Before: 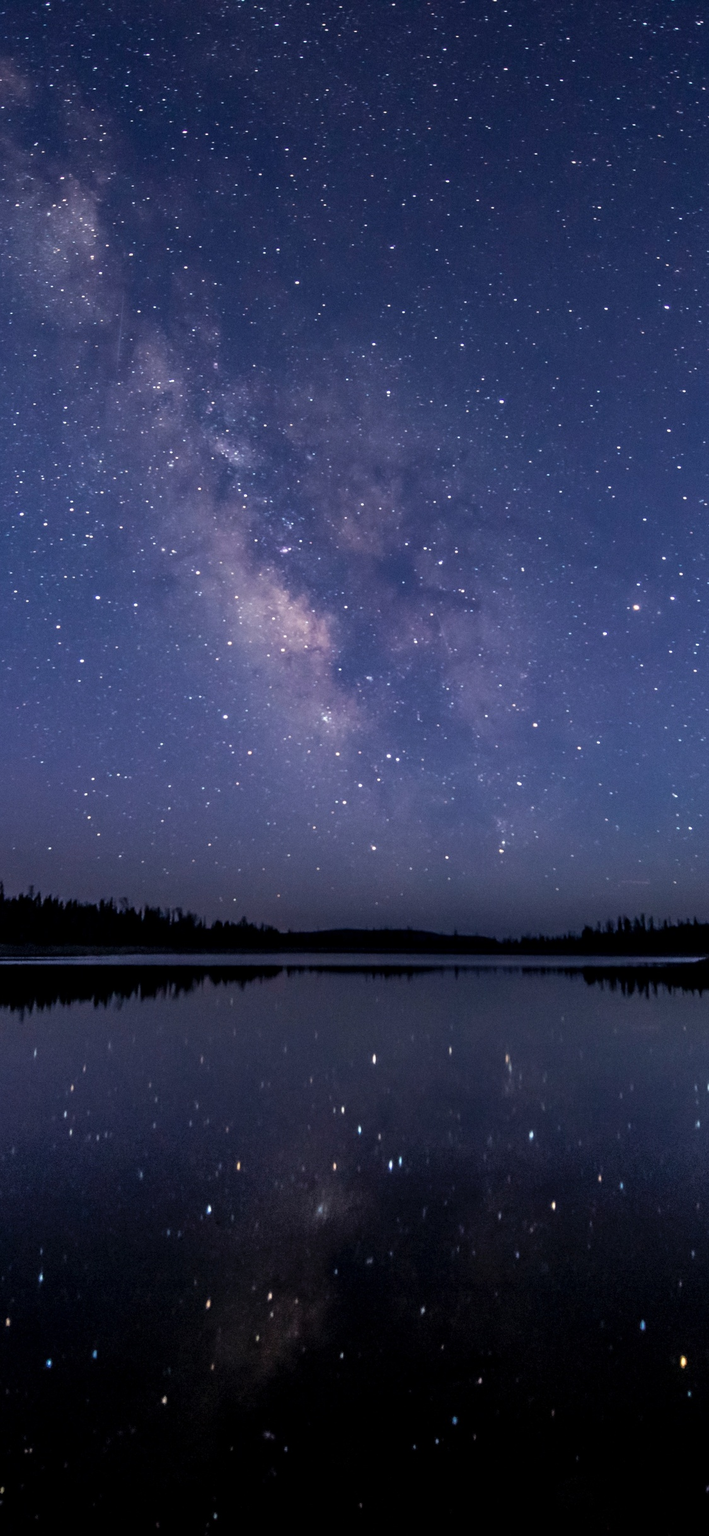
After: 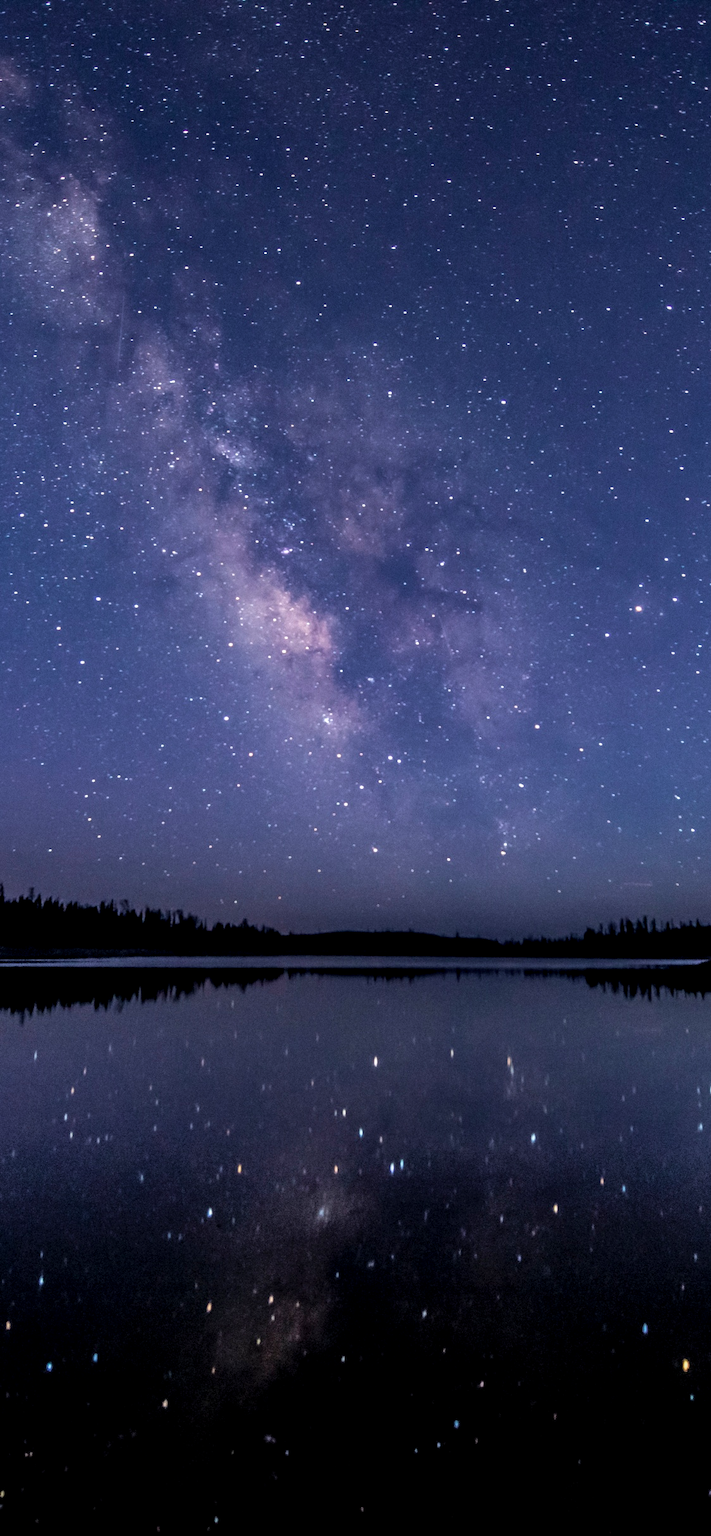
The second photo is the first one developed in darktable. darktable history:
crop: top 0.043%, bottom 0.204%
velvia: on, module defaults
local contrast: detail 130%
sharpen: radius 2.854, amount 0.874, threshold 47.521
shadows and highlights: radius 109.4, shadows 23.27, highlights -57.42, low approximation 0.01, soften with gaussian
